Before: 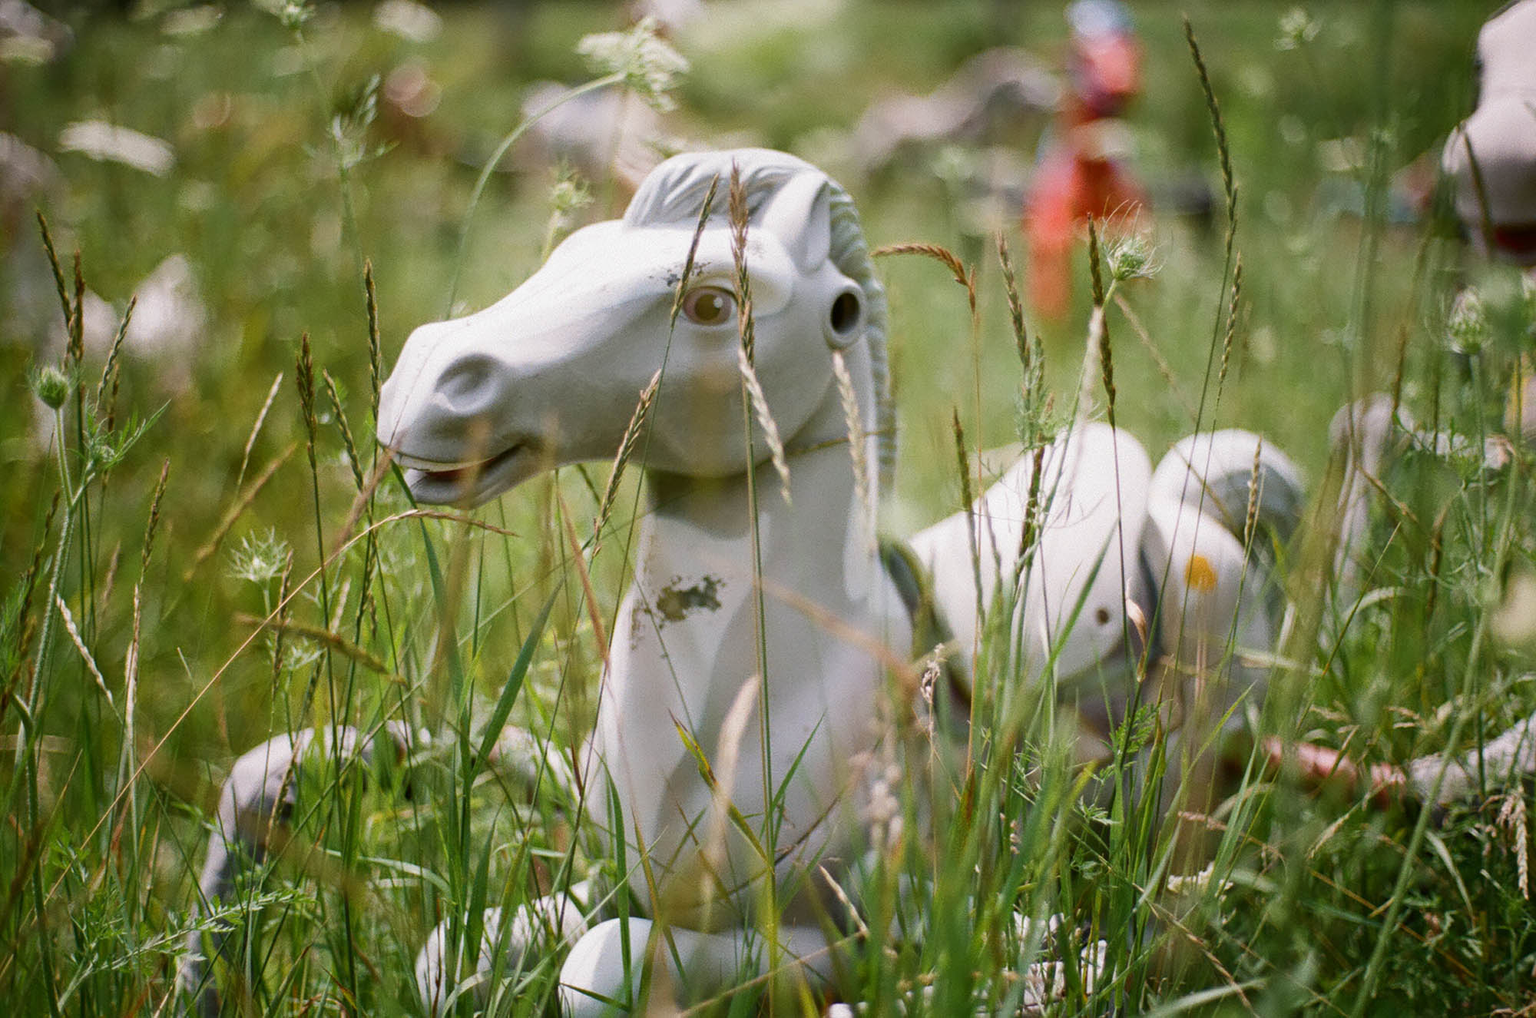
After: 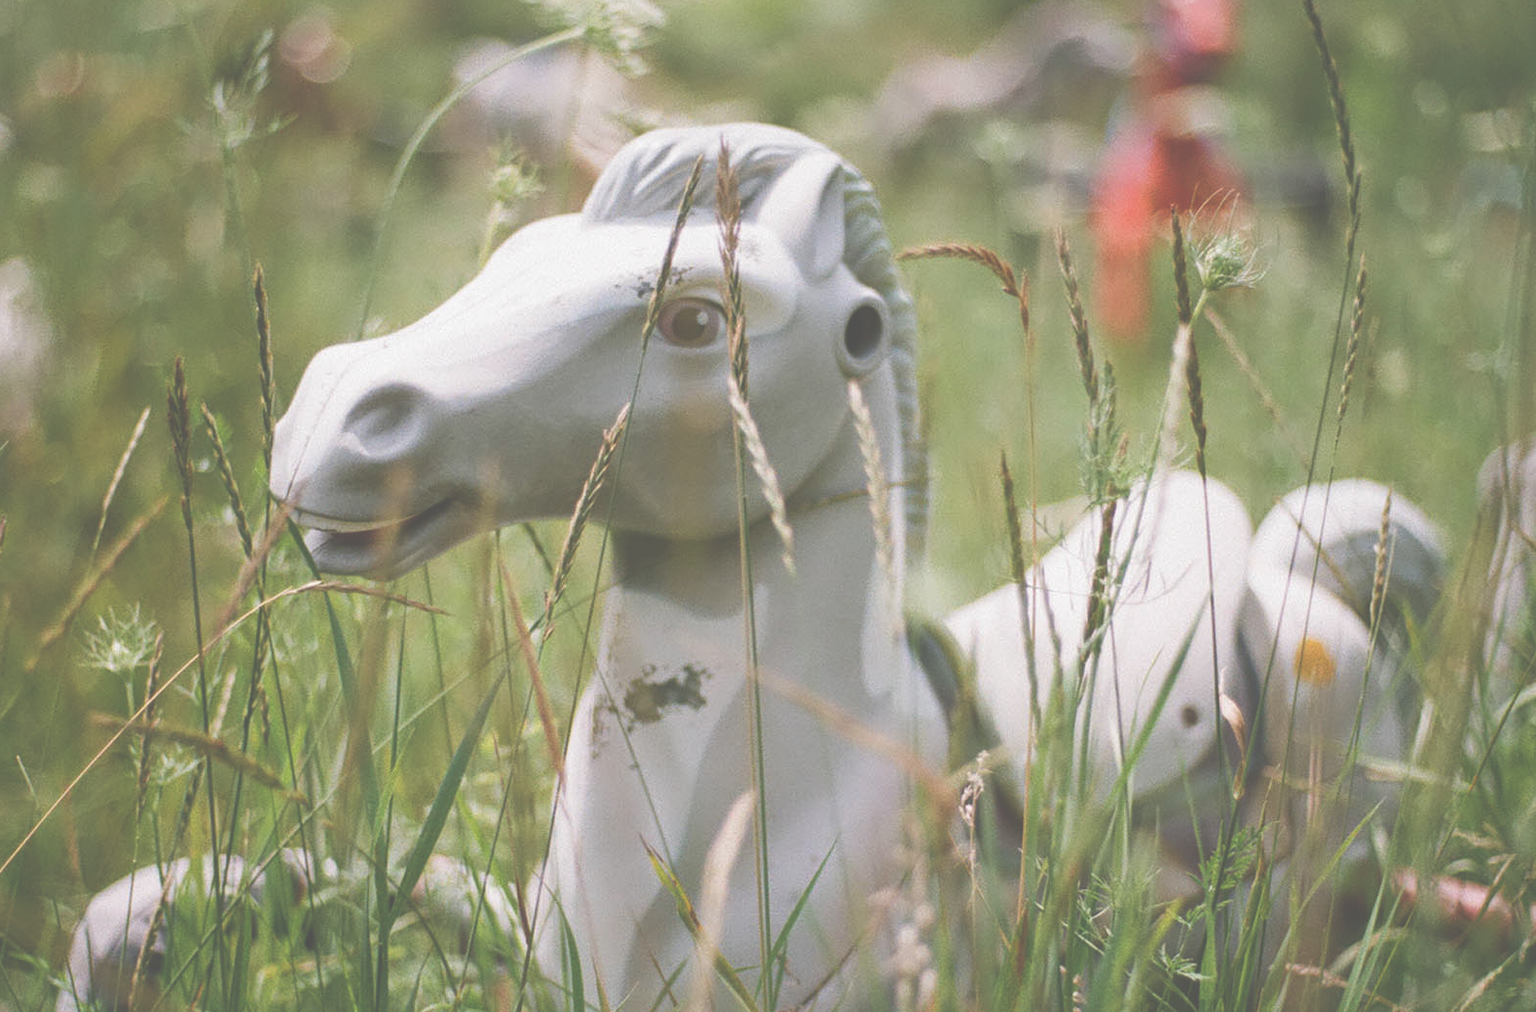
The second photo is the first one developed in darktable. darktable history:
crop and rotate: left 10.744%, top 5.1%, right 10.361%, bottom 16.398%
exposure: black level correction -0.087, compensate highlight preservation false
